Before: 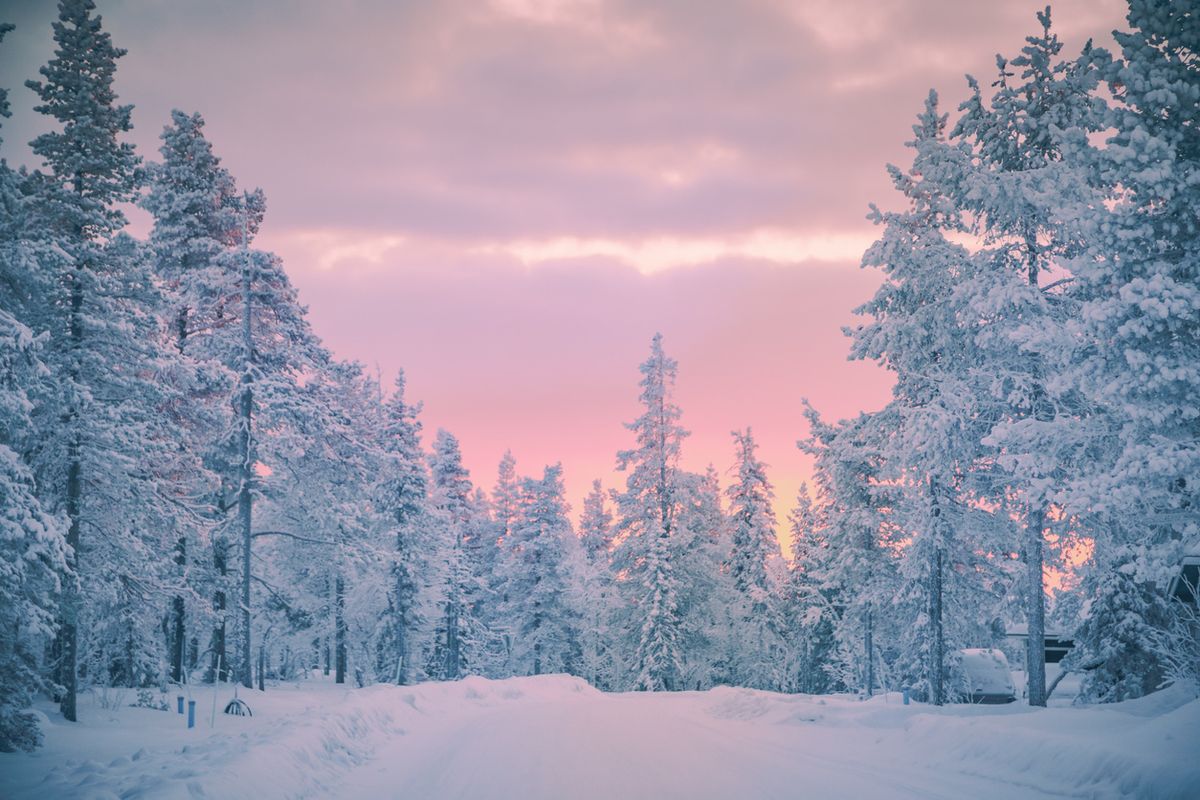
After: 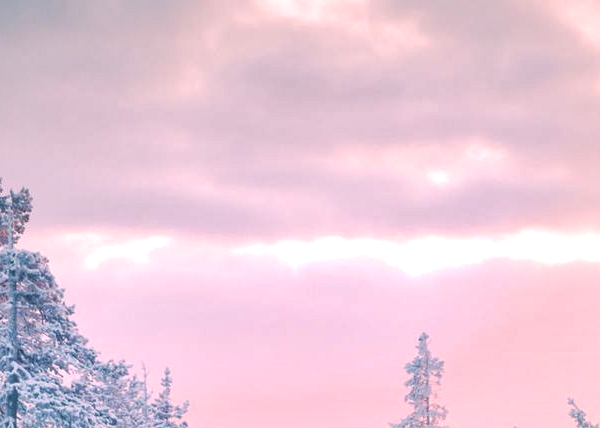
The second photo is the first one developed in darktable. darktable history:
local contrast: mode bilateral grid, contrast 20, coarseness 50, detail 171%, midtone range 0.2
crop: left 19.556%, right 30.401%, bottom 46.458%
exposure: black level correction 0.001, exposure 0.5 EV, compensate exposure bias true, compensate highlight preservation false
